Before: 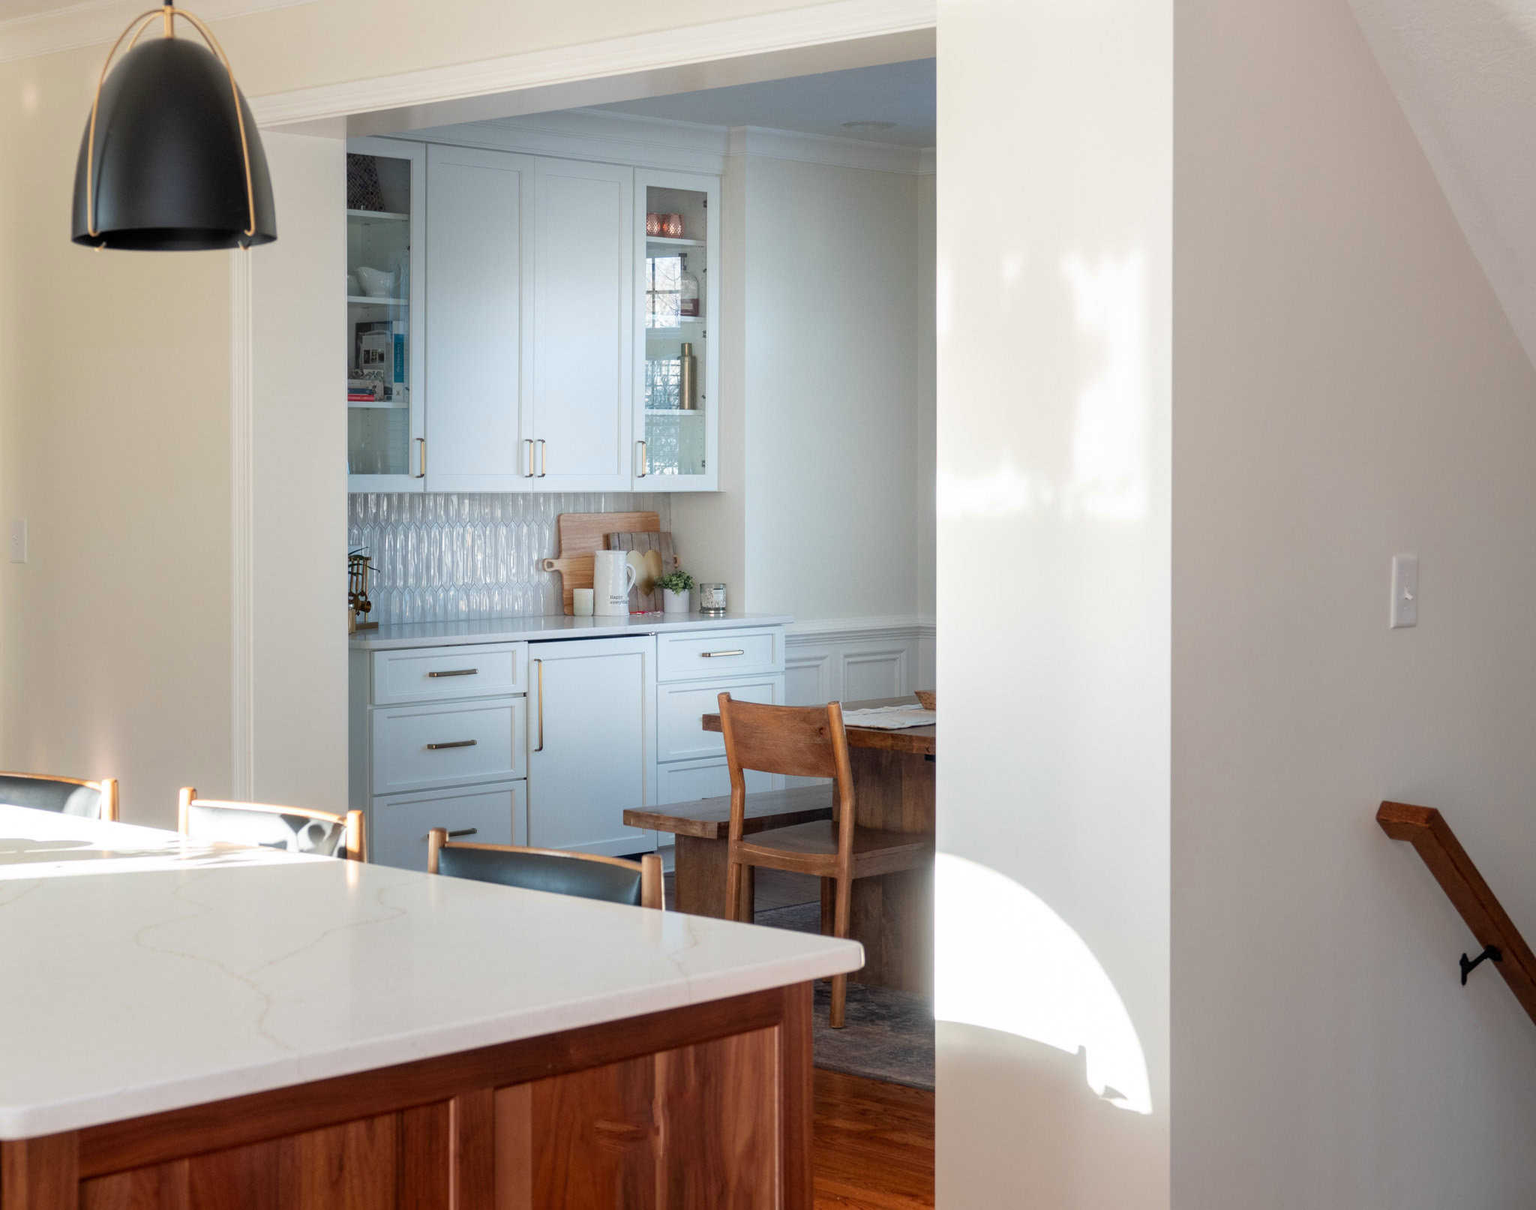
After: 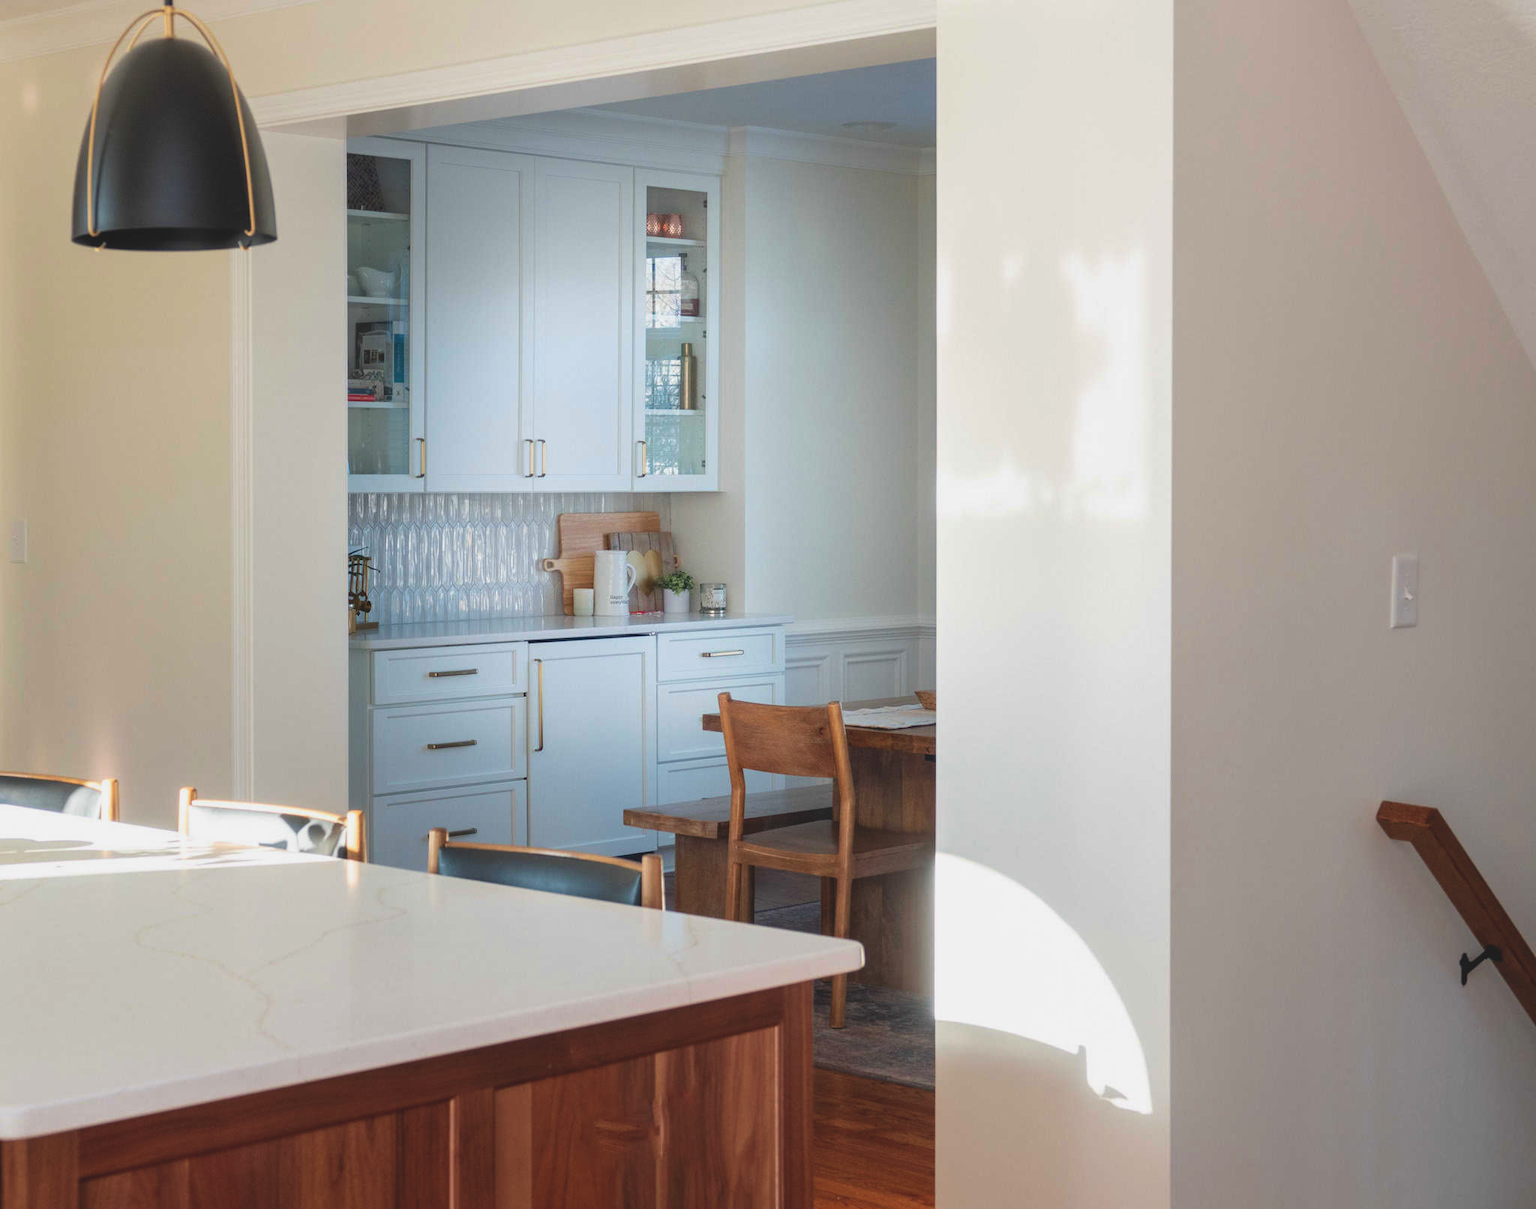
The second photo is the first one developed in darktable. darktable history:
exposure: black level correction -0.014, exposure -0.193 EV, compensate highlight preservation false
velvia: on, module defaults
